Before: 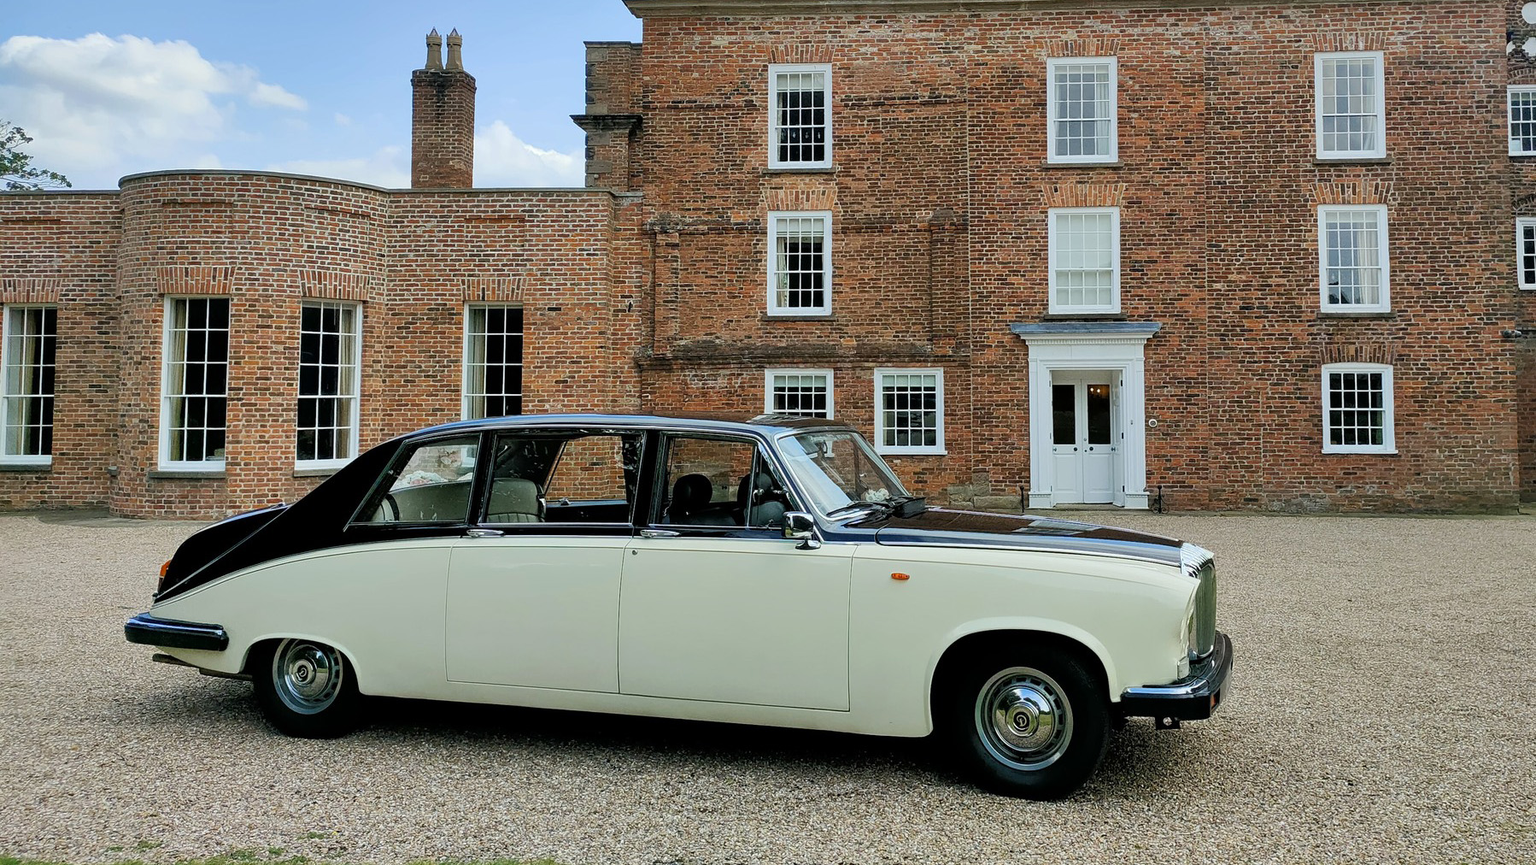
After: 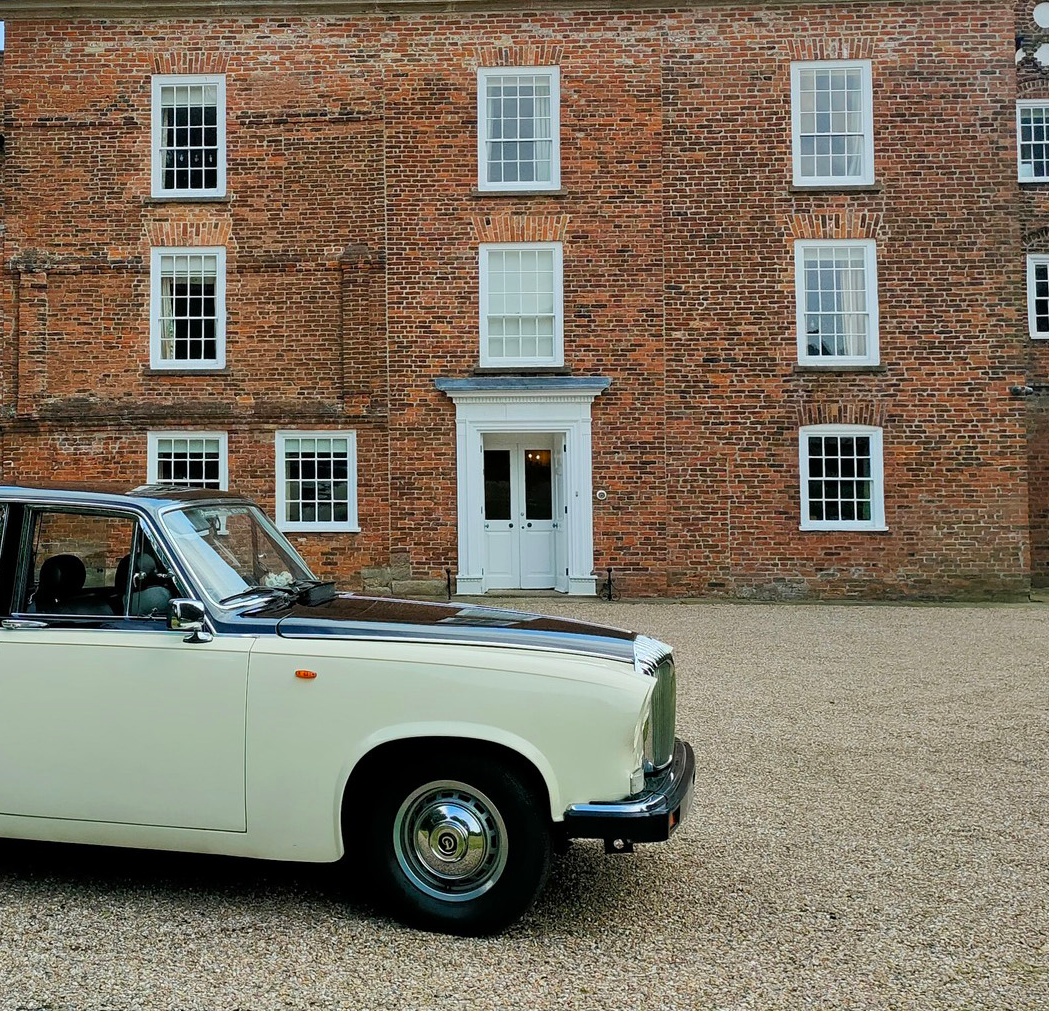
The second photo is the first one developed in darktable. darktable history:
crop: left 41.648%
